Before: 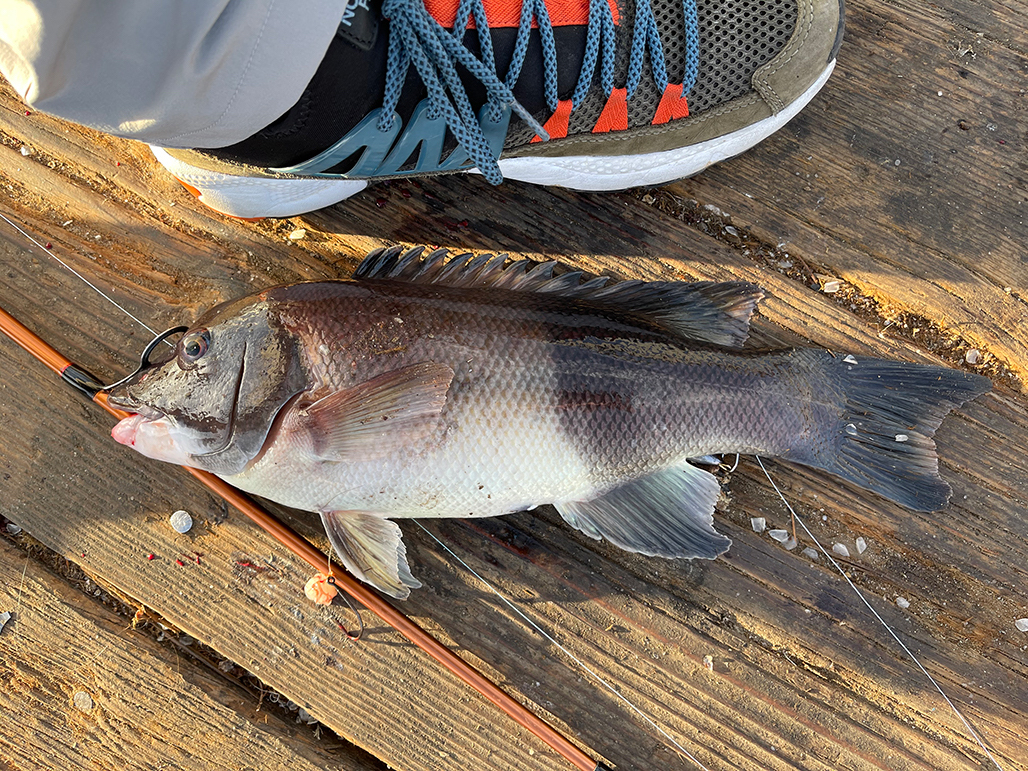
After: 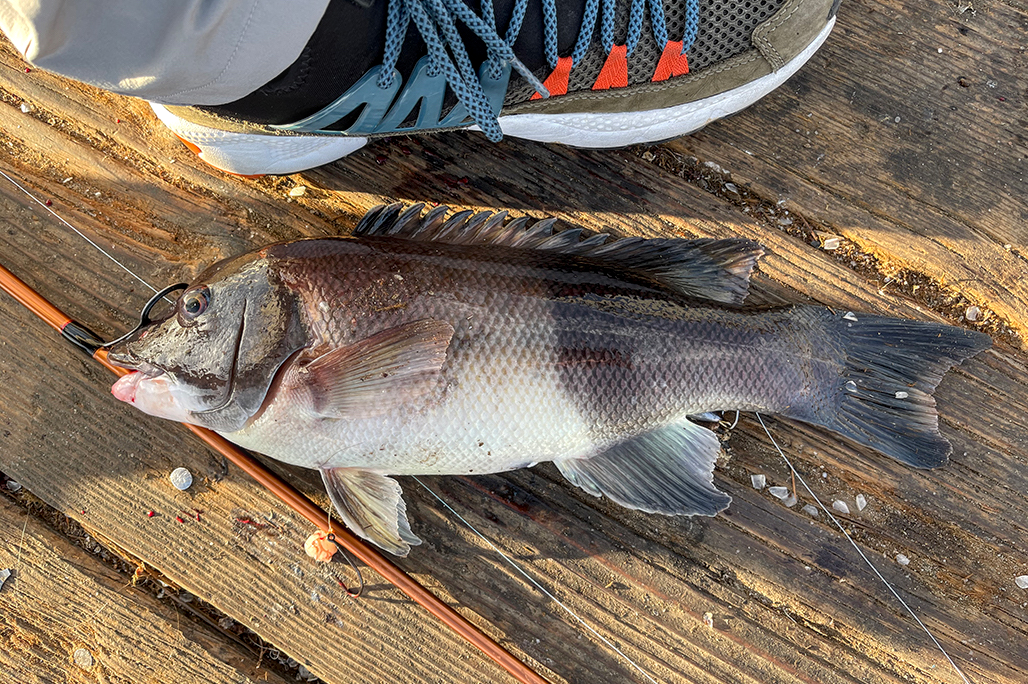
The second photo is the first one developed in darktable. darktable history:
local contrast: on, module defaults
crop and rotate: top 5.609%, bottom 5.609%
exposure: exposure -0.021 EV, compensate highlight preservation false
